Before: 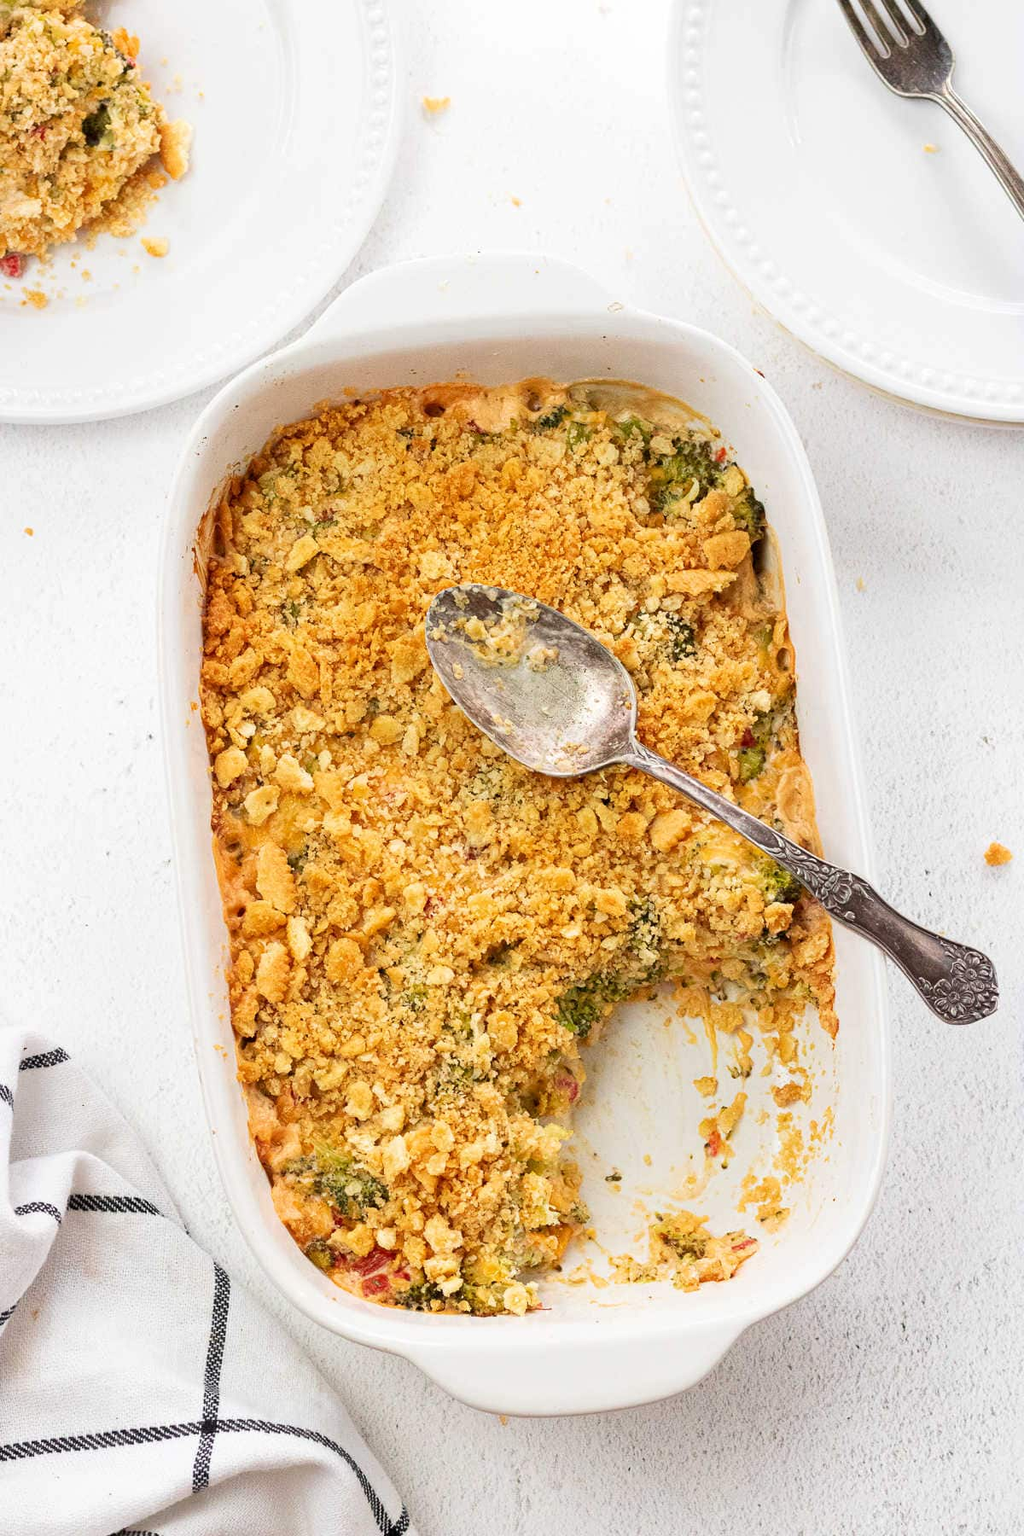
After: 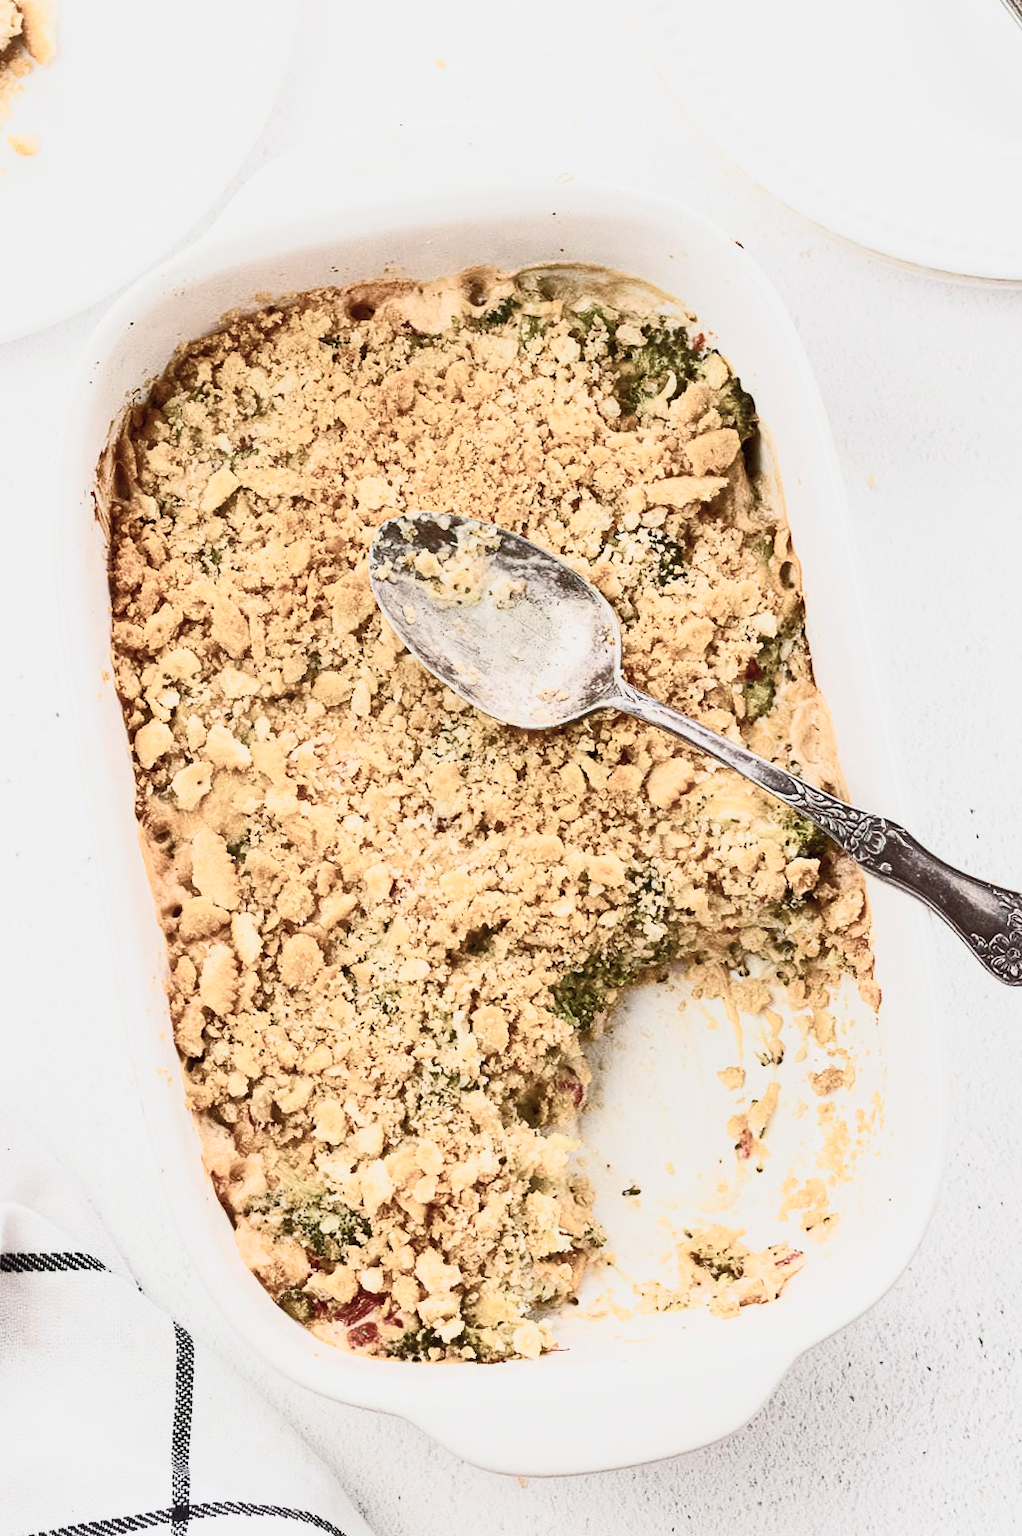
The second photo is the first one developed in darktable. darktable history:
color balance rgb: perceptual saturation grading › global saturation 35.145%, perceptual saturation grading › highlights -25.597%, perceptual saturation grading › shadows 49.584%, hue shift -4.36°, contrast -21.814%
color correction: highlights b* -0.027, saturation 0.485
tone curve: curves: ch0 [(0, 0) (0.427, 0.375) (0.616, 0.801) (1, 1)], color space Lab, independent channels, preserve colors none
crop and rotate: angle 3.9°, left 5.787%, top 5.674%
